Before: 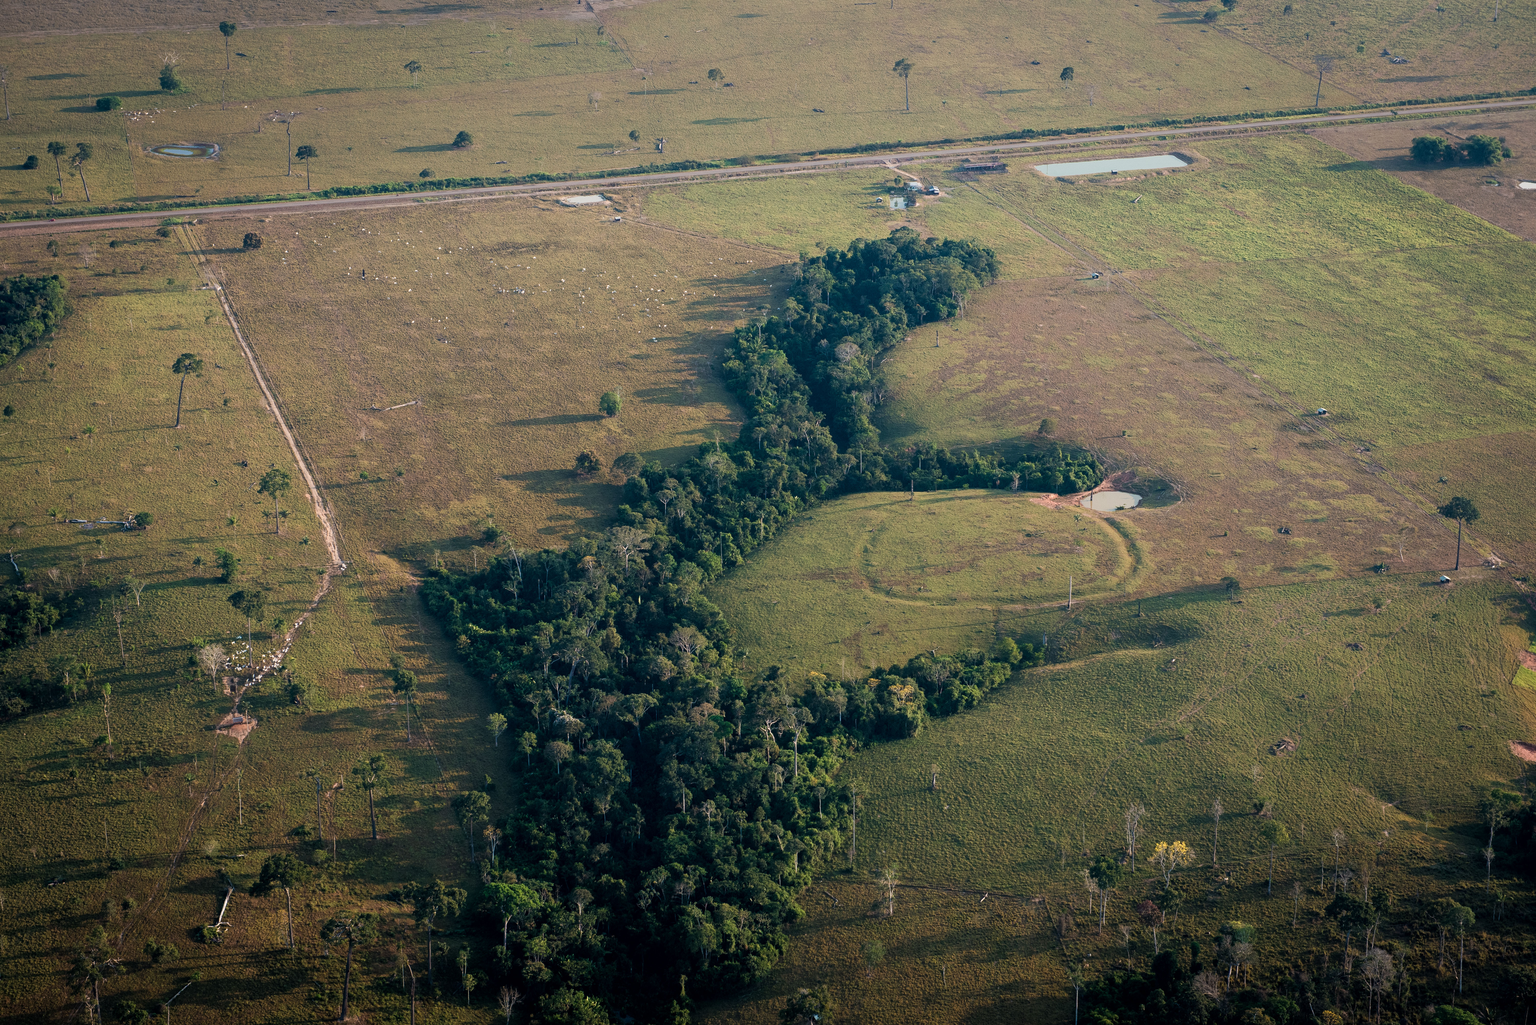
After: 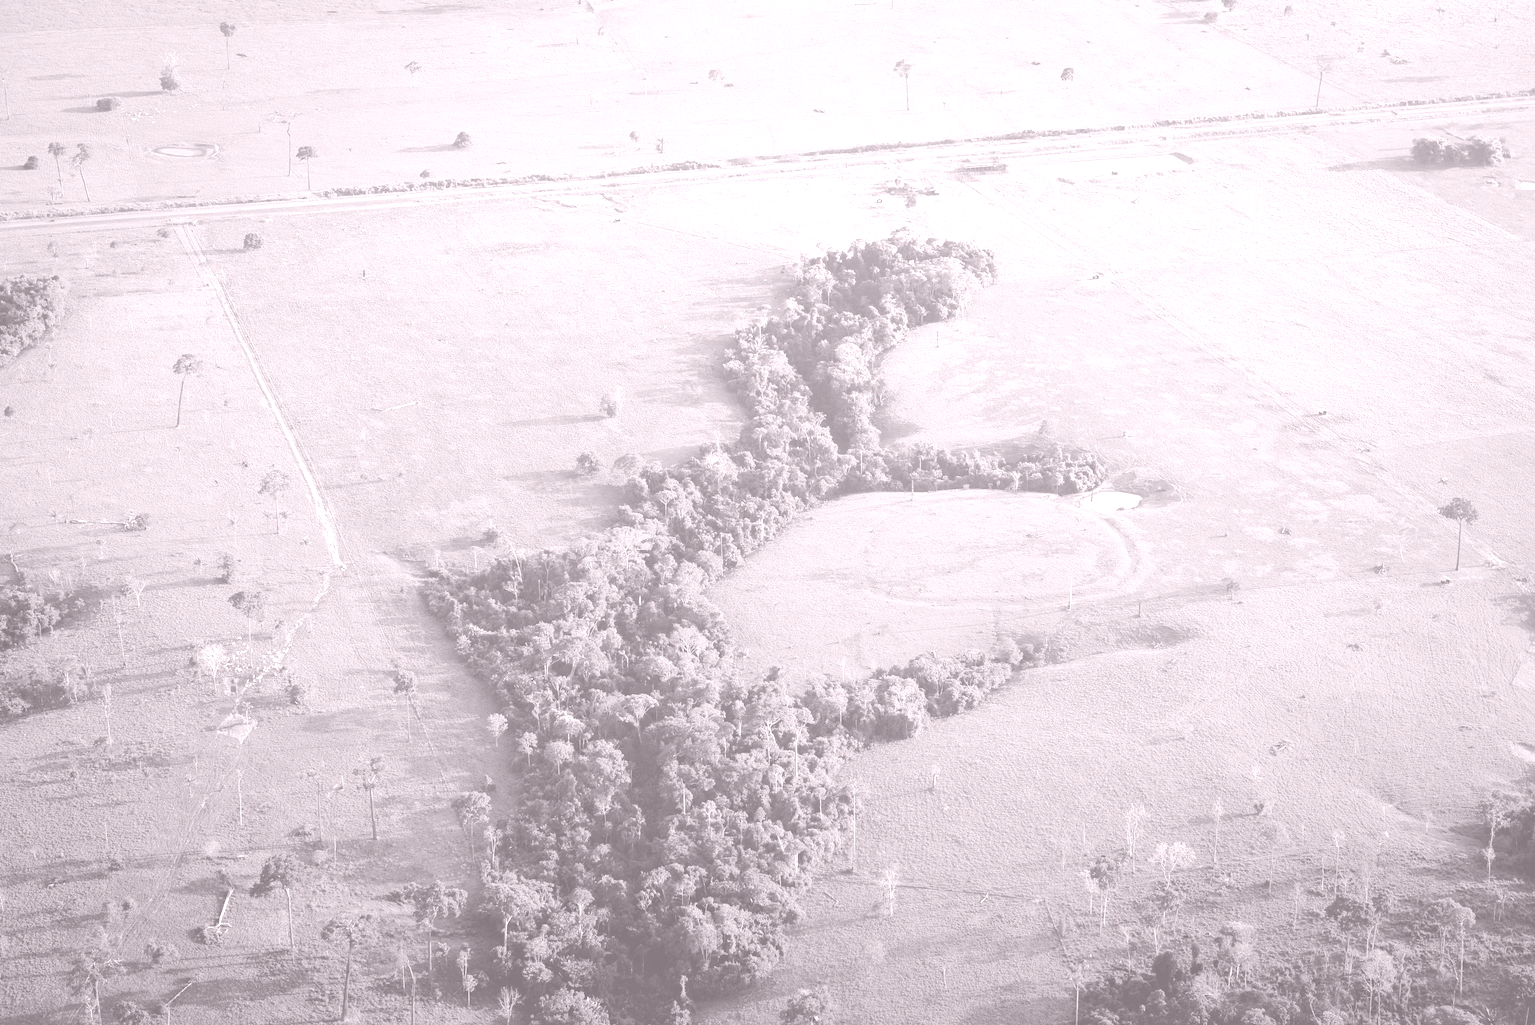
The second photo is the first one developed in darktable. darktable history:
color correction: highlights a* 19.5, highlights b* -11.53, saturation 1.69
color zones: curves: ch0 [(0.826, 0.353)]; ch1 [(0.242, 0.647) (0.889, 0.342)]; ch2 [(0.246, 0.089) (0.969, 0.068)]
colorize: hue 25.2°, saturation 83%, source mix 82%, lightness 79%, version 1
contrast brightness saturation: brightness 0.28
